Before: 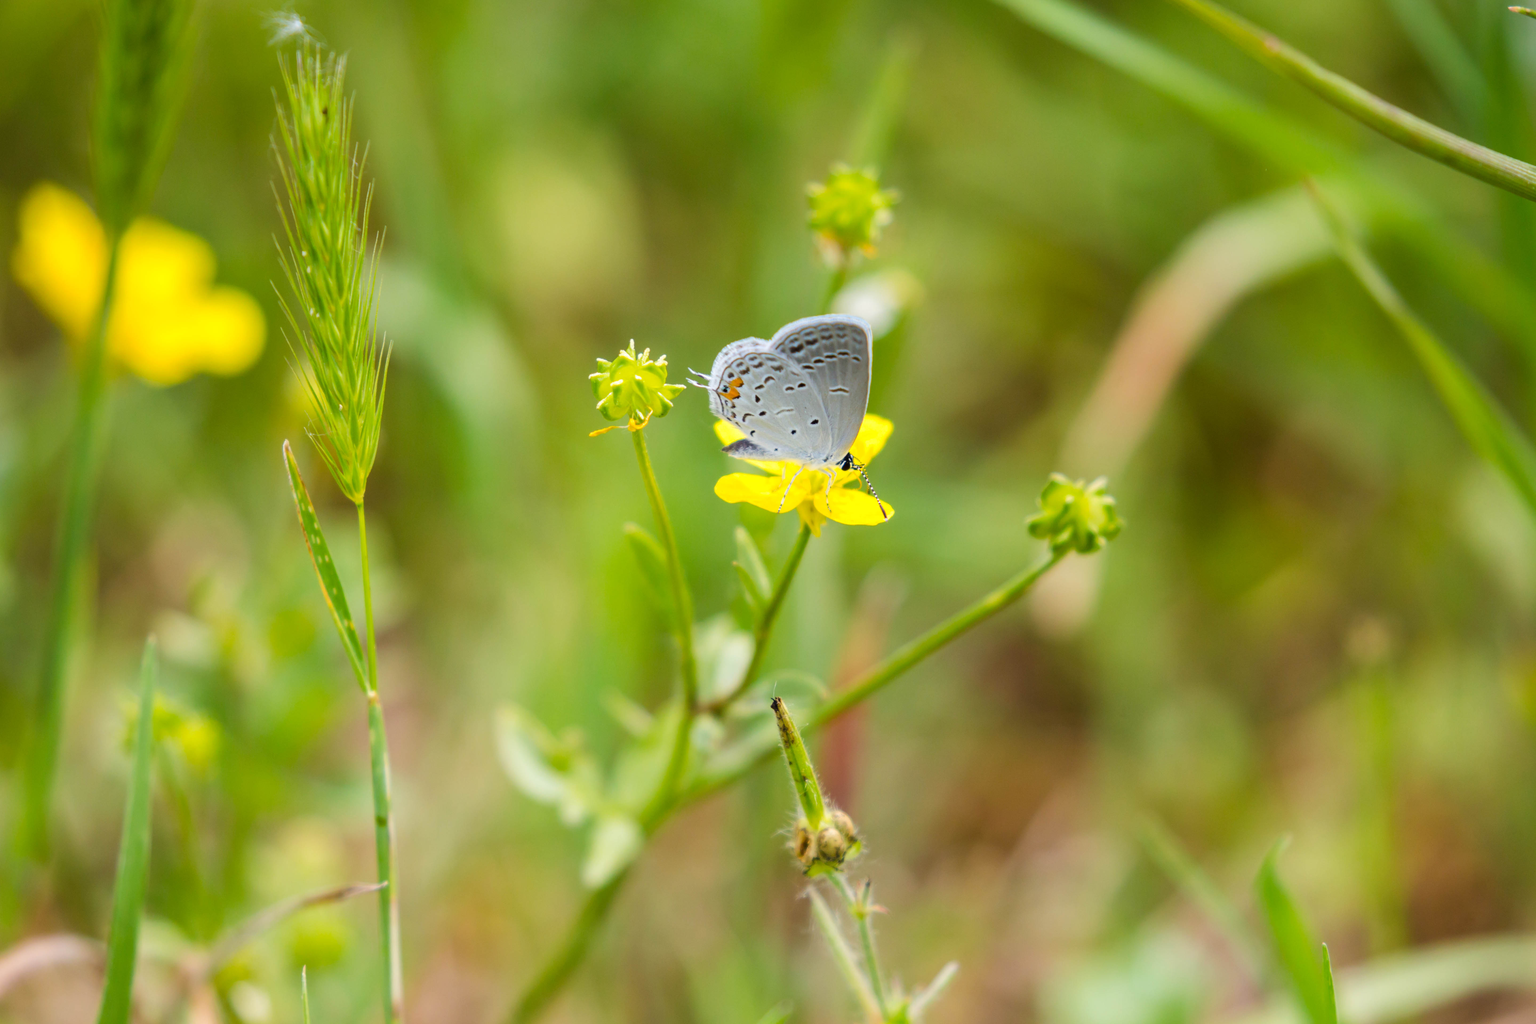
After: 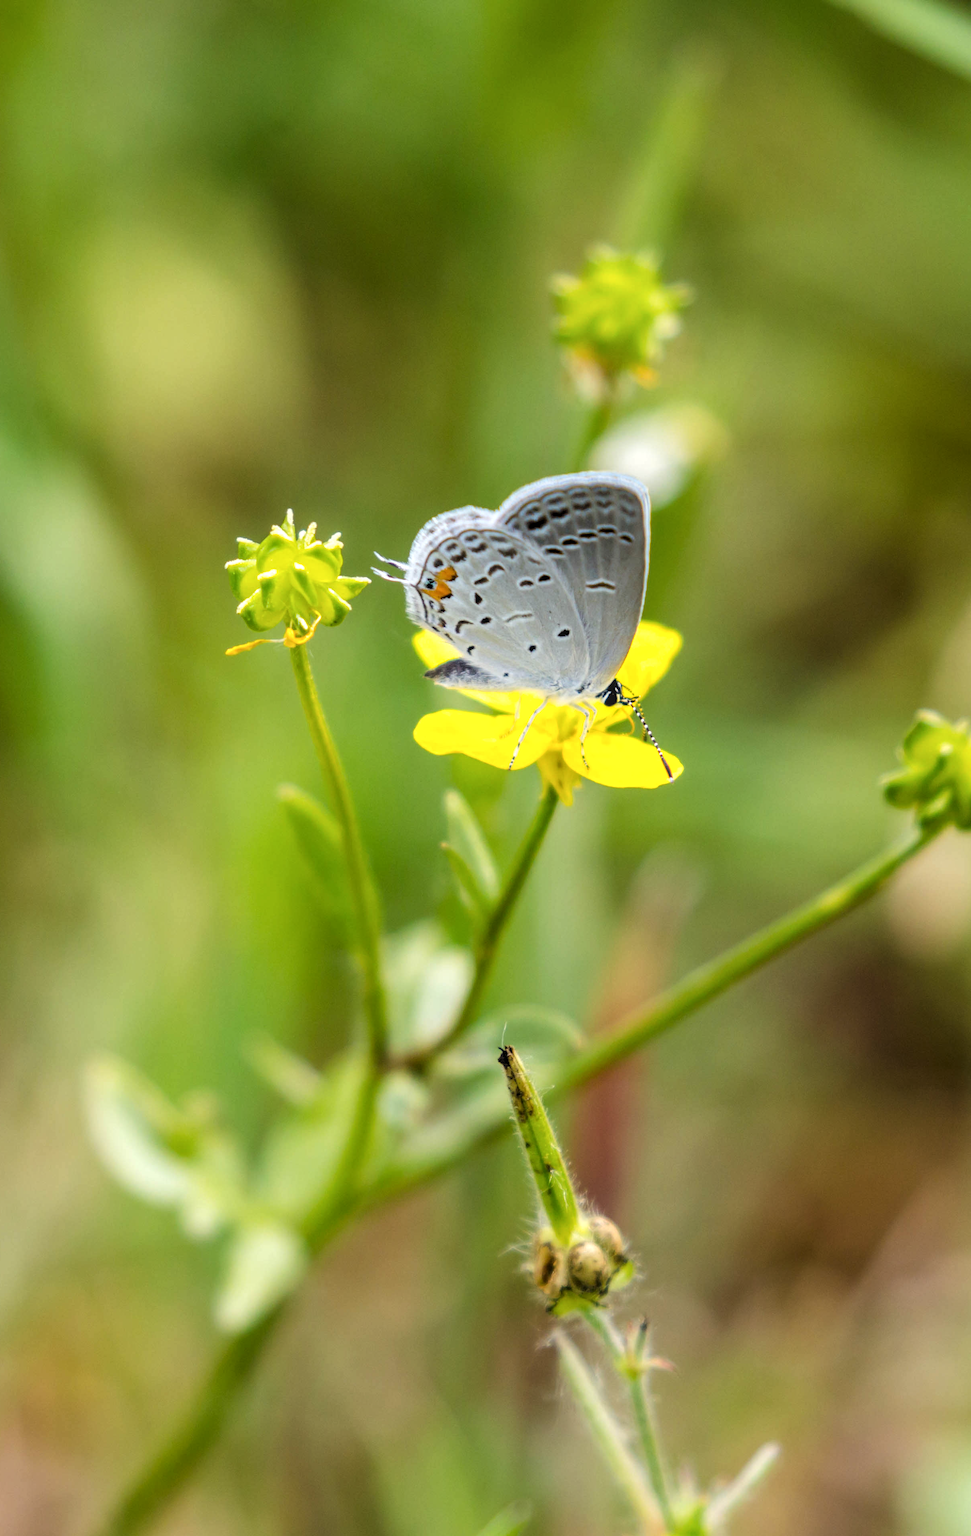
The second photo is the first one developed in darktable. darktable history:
crop: left 28.583%, right 29.231%
local contrast: on, module defaults
levels: mode automatic, black 0.023%, white 99.97%, levels [0.062, 0.494, 0.925]
